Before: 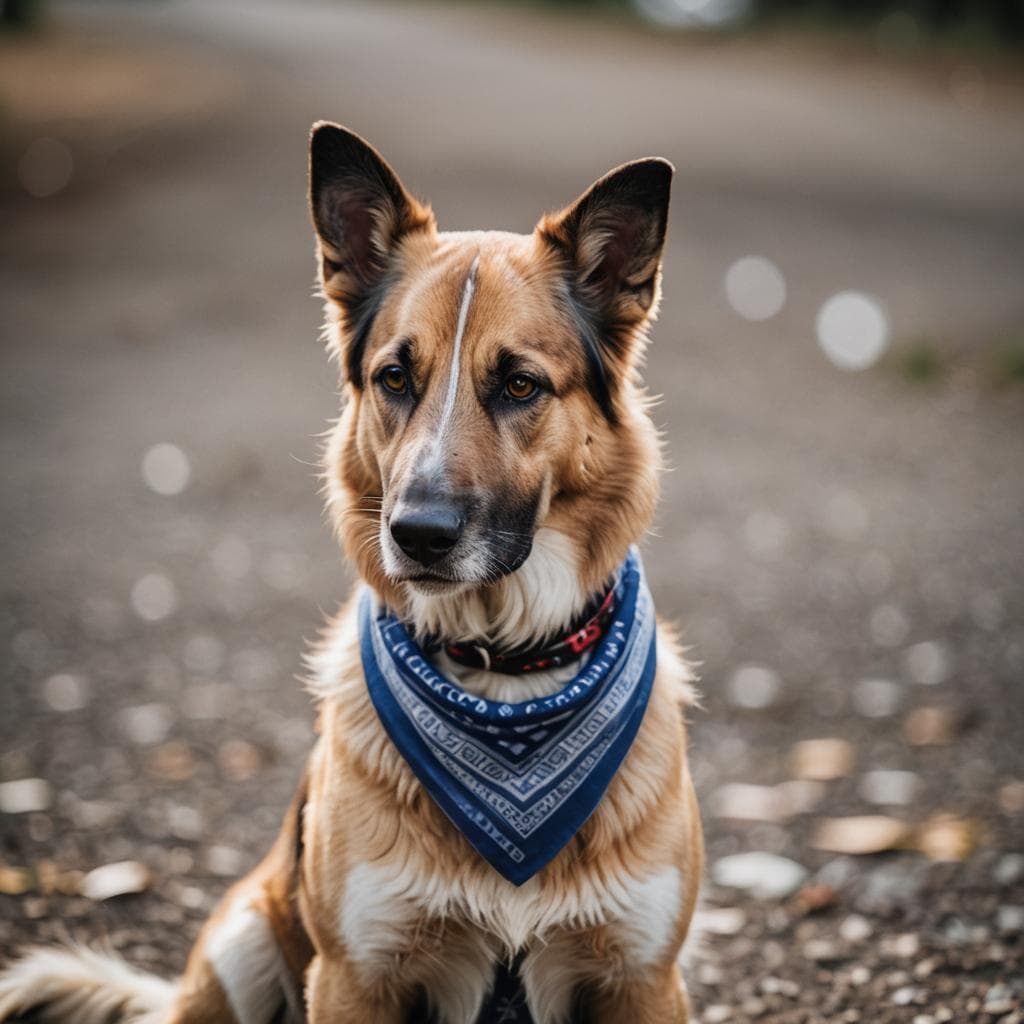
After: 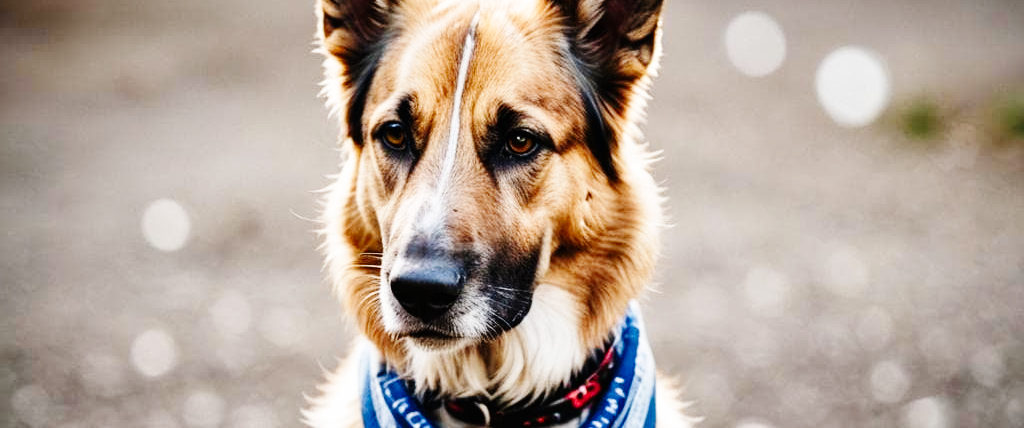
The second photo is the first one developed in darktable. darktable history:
shadows and highlights: low approximation 0.01, soften with gaussian
base curve: curves: ch0 [(0, 0) (0, 0) (0.002, 0.001) (0.008, 0.003) (0.019, 0.011) (0.037, 0.037) (0.064, 0.11) (0.102, 0.232) (0.152, 0.379) (0.216, 0.524) (0.296, 0.665) (0.394, 0.789) (0.512, 0.881) (0.651, 0.945) (0.813, 0.986) (1, 1)], preserve colors none
crop and rotate: top 23.84%, bottom 34.294%
